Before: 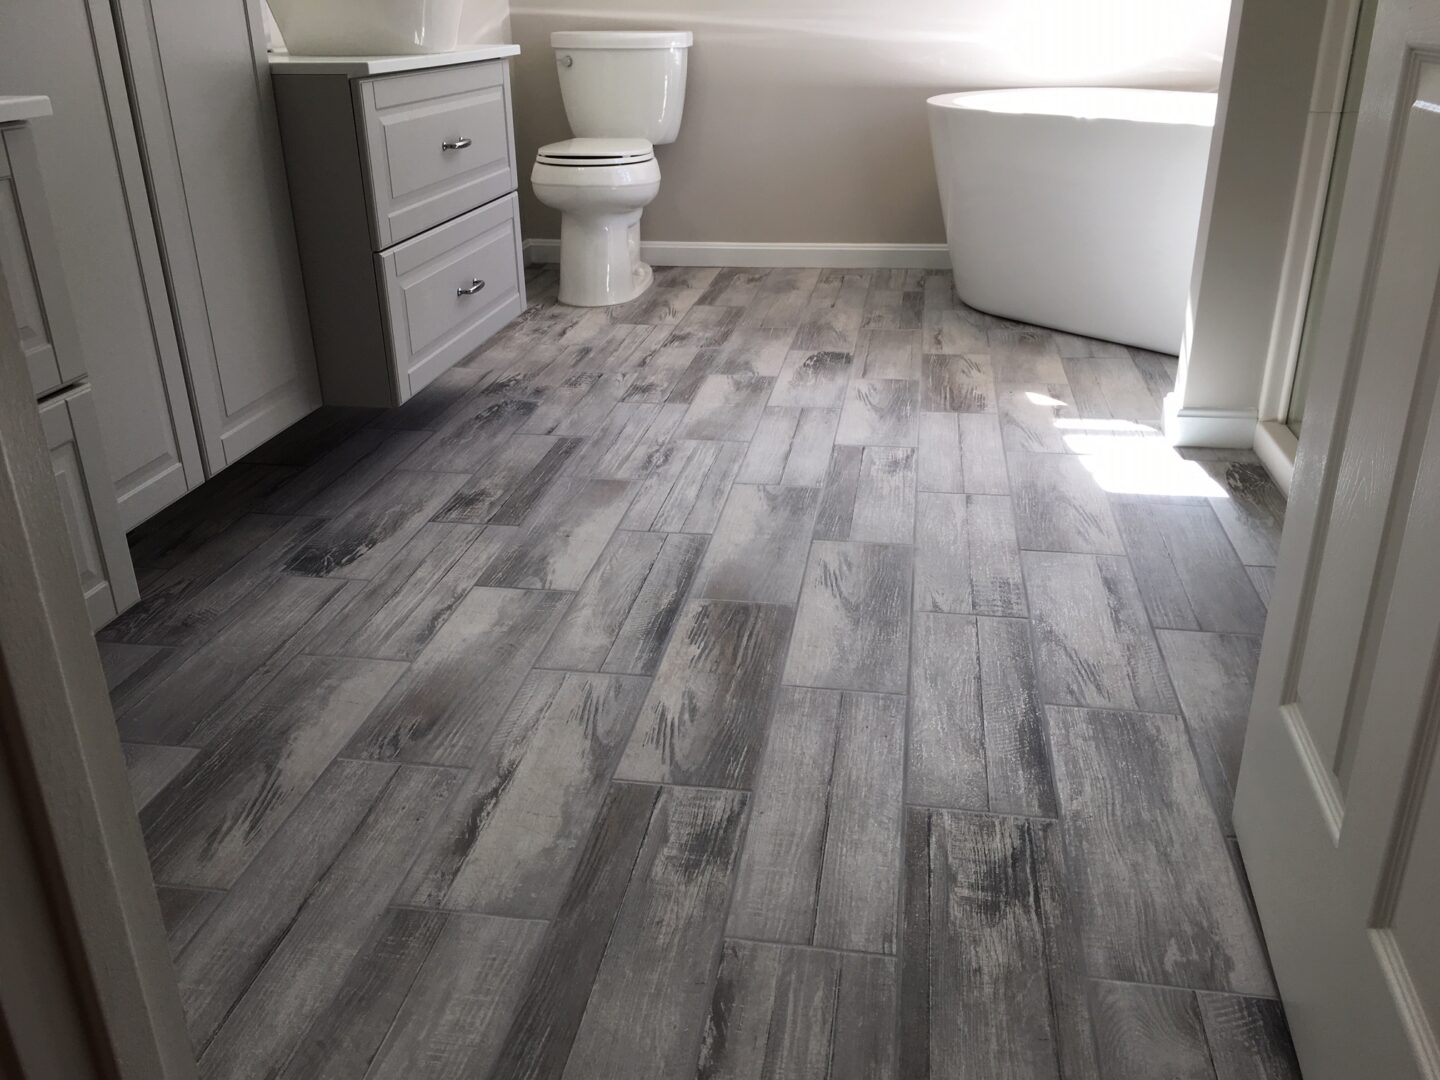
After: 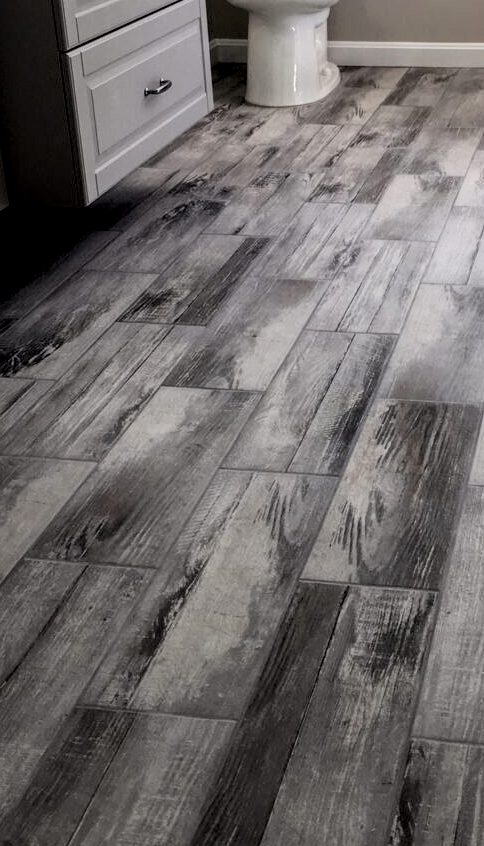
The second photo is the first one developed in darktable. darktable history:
local contrast: highlights 28%, detail 150%
filmic rgb: middle gray luminance 12.57%, black relative exposure -10.14 EV, white relative exposure 3.46 EV, threshold 5.97 EV, target black luminance 0%, hardness 5.79, latitude 44.74%, contrast 1.228, highlights saturation mix 4.25%, shadows ↔ highlights balance 27.22%, color science v5 (2021), contrast in shadows safe, contrast in highlights safe, enable highlight reconstruction true
crop and rotate: left 21.783%, top 18.606%, right 44.59%, bottom 3.006%
